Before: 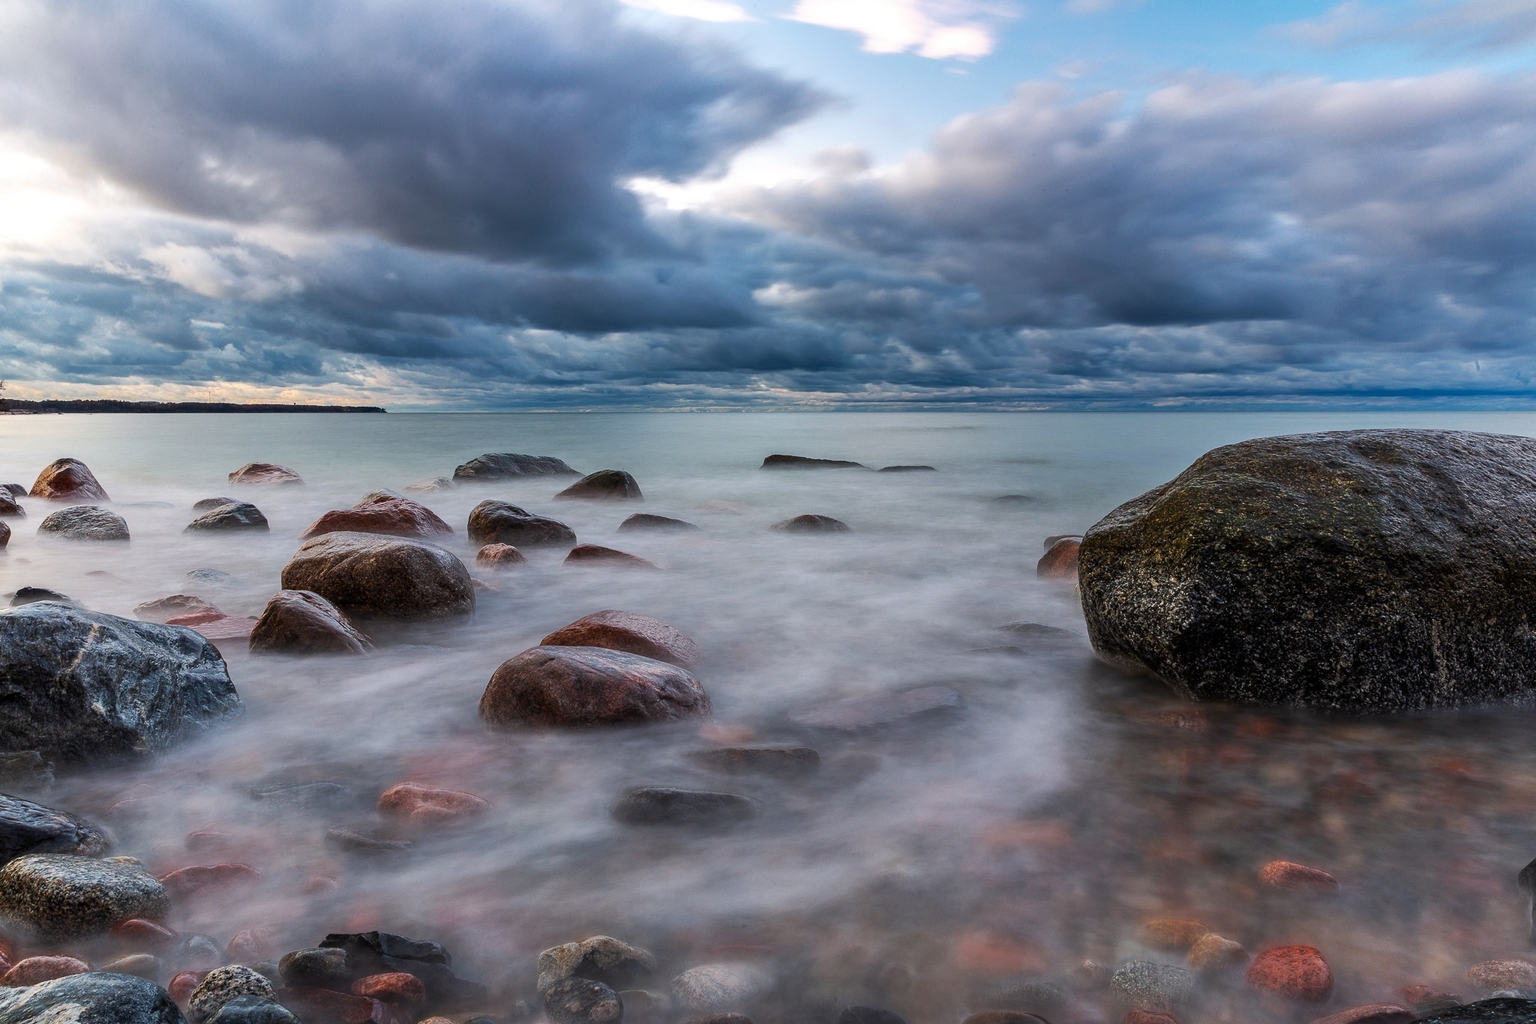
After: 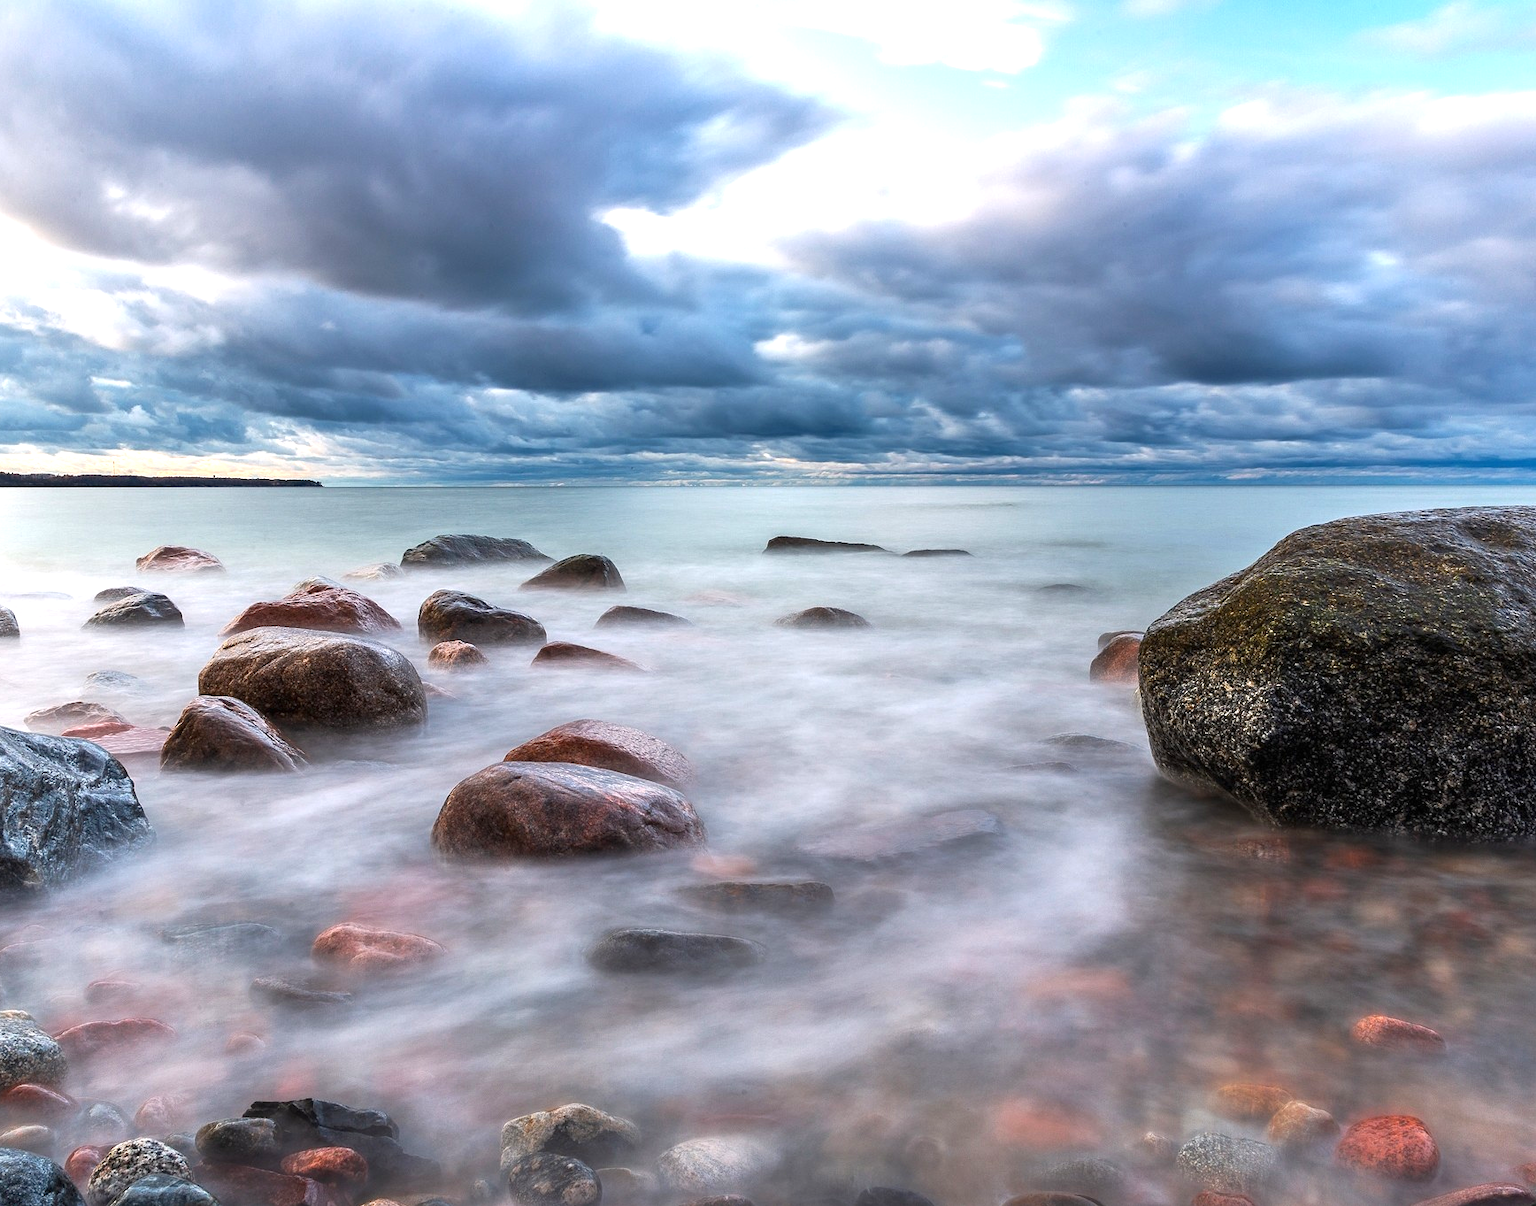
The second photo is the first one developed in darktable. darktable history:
exposure: black level correction 0, exposure 0.889 EV, compensate highlight preservation false
crop: left 7.373%, right 7.832%
